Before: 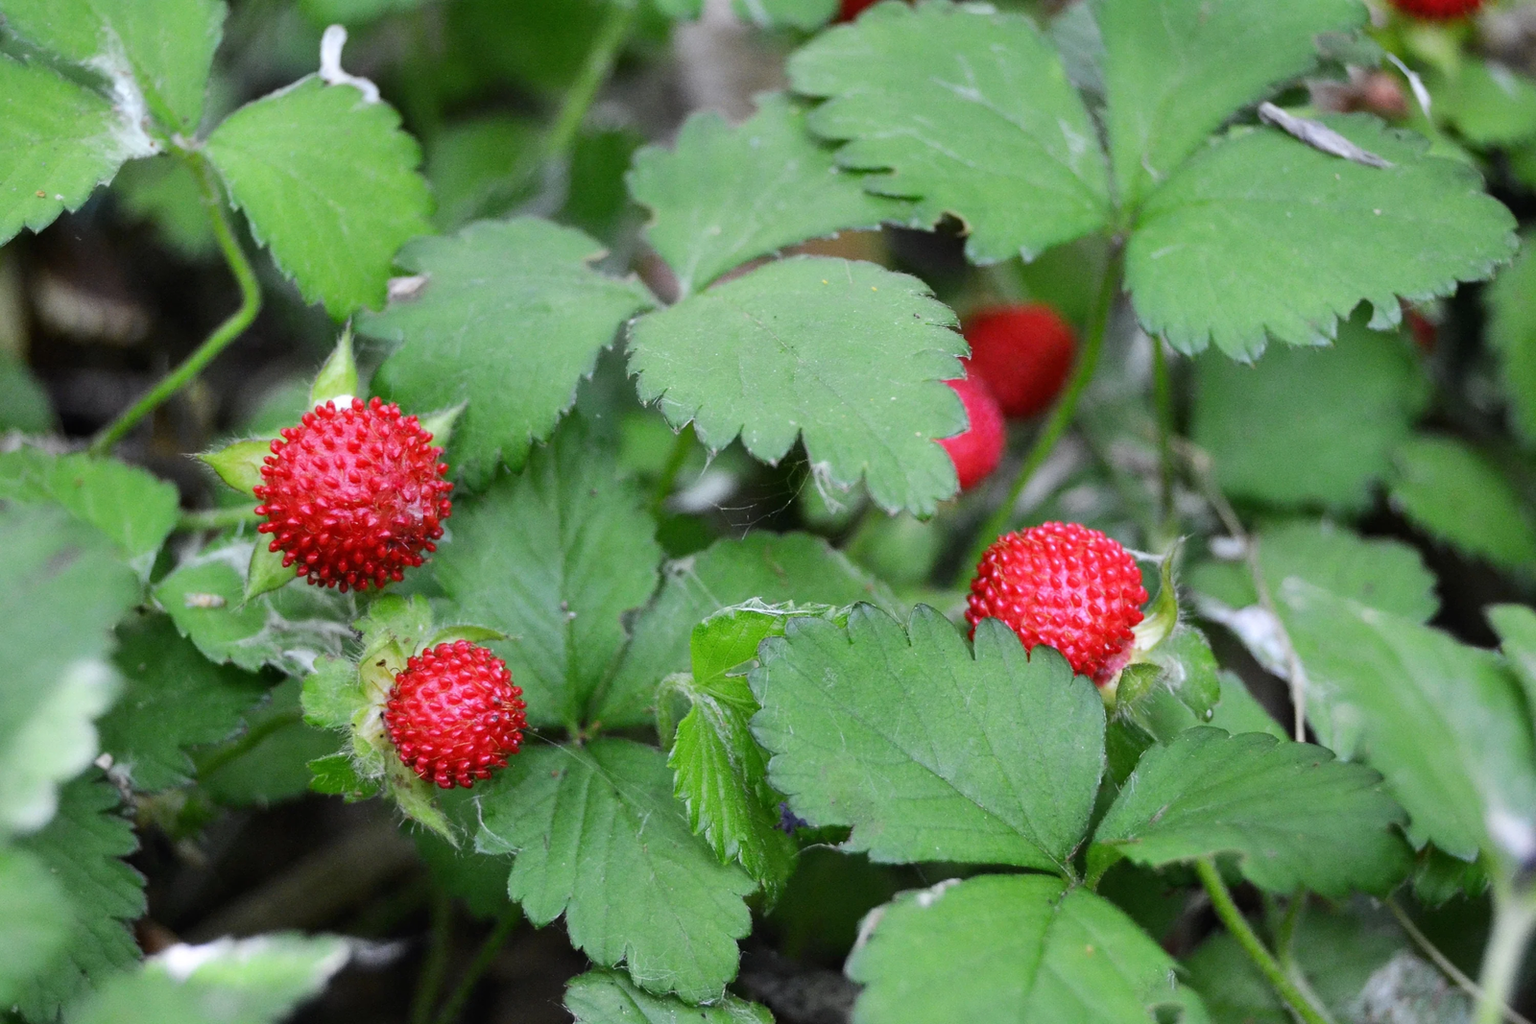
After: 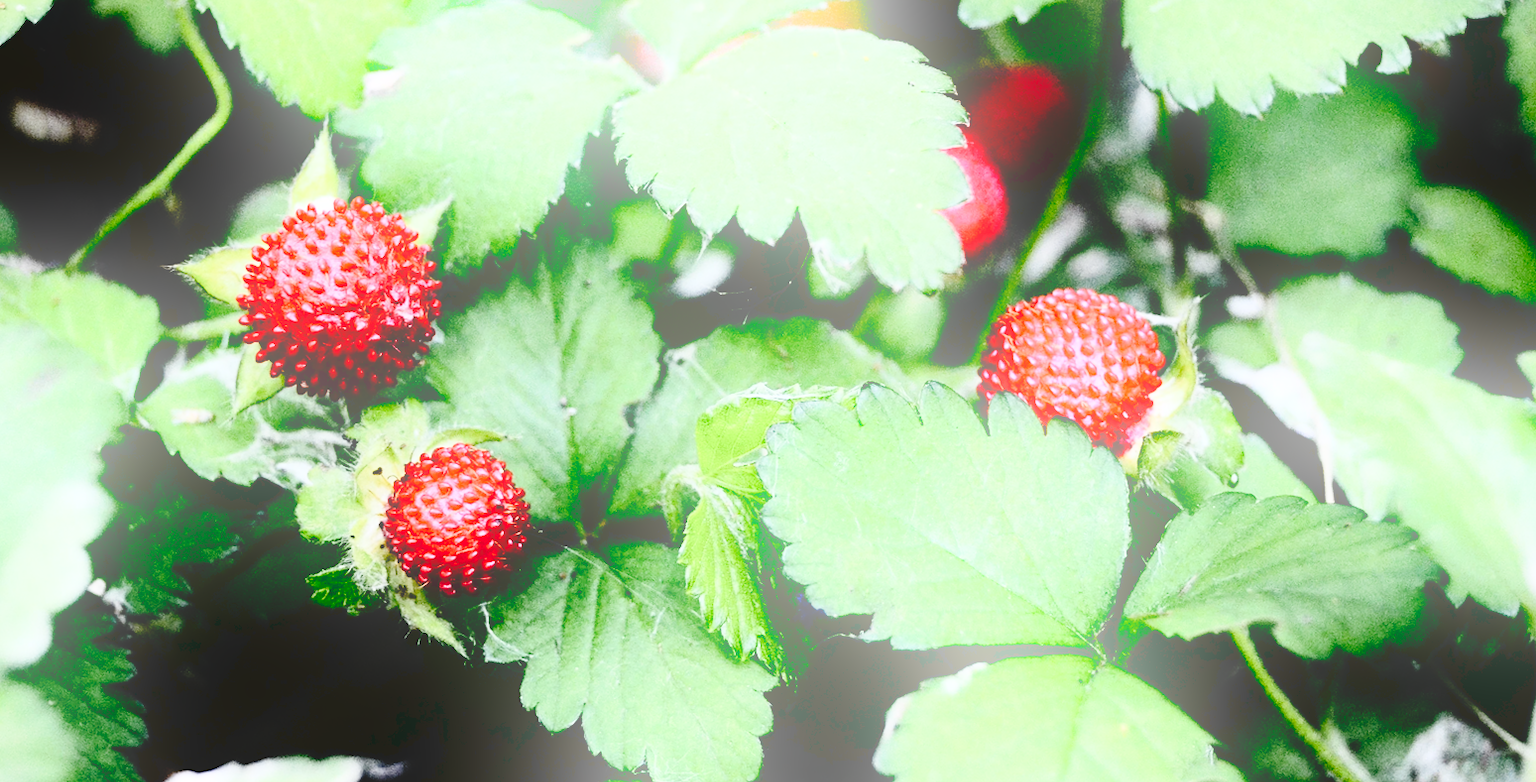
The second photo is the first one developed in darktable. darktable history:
crop and rotate: top 19.998%
rotate and perspective: rotation -3°, crop left 0.031, crop right 0.968, crop top 0.07, crop bottom 0.93
bloom: on, module defaults
contrast brightness saturation: contrast 0.5, saturation -0.1
tone curve: curves: ch0 [(0, 0) (0.003, 0.03) (0.011, 0.03) (0.025, 0.033) (0.044, 0.035) (0.069, 0.04) (0.1, 0.046) (0.136, 0.052) (0.177, 0.08) (0.224, 0.121) (0.277, 0.225) (0.335, 0.343) (0.399, 0.456) (0.468, 0.555) (0.543, 0.647) (0.623, 0.732) (0.709, 0.808) (0.801, 0.886) (0.898, 0.947) (1, 1)], preserve colors none
